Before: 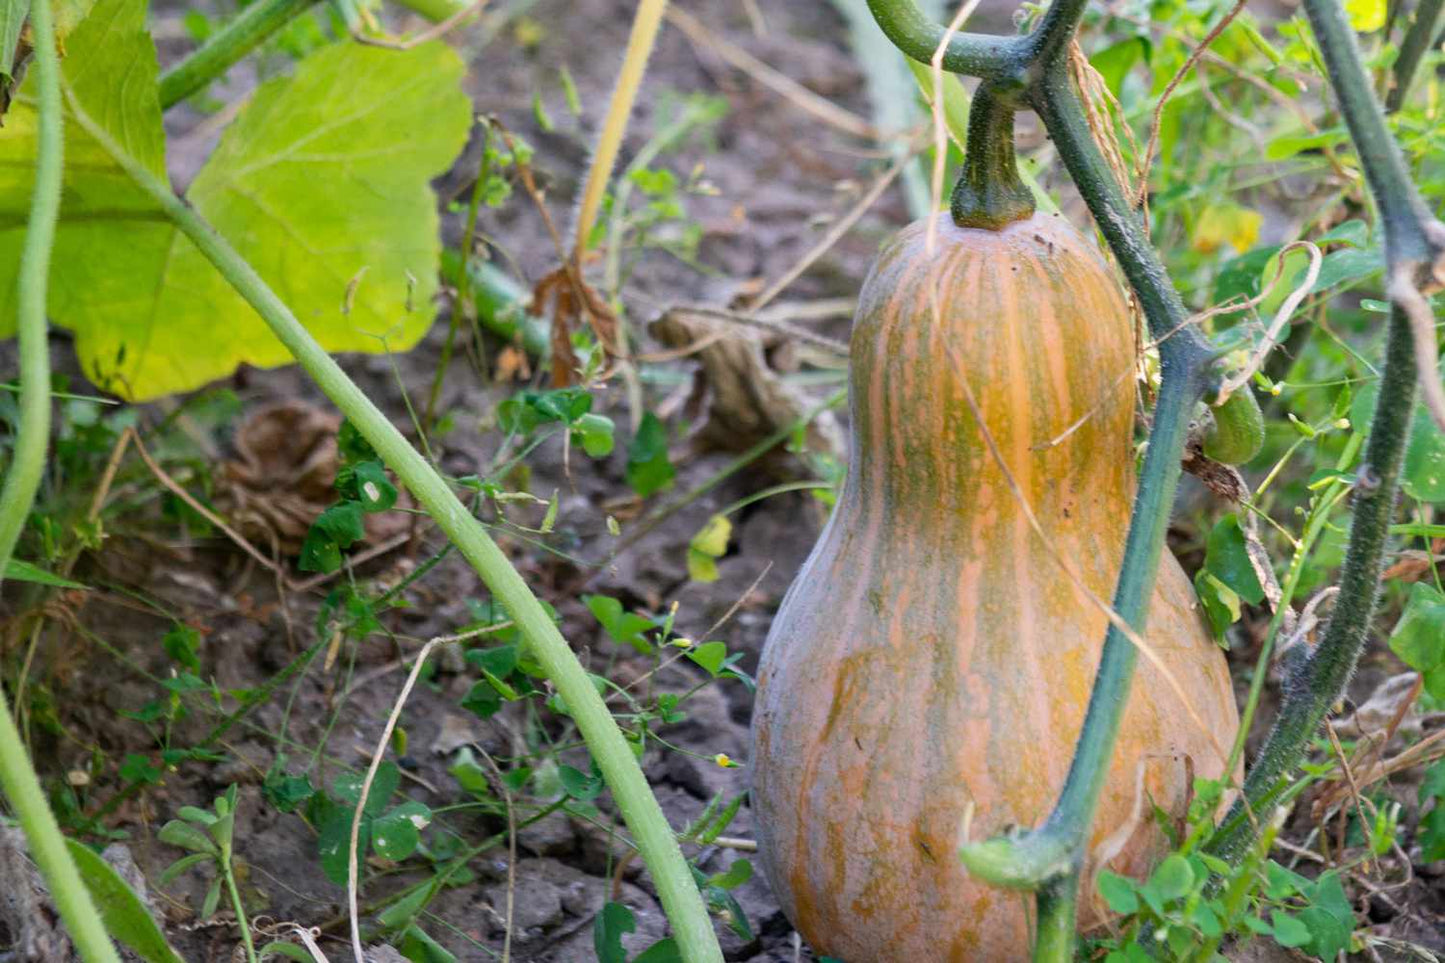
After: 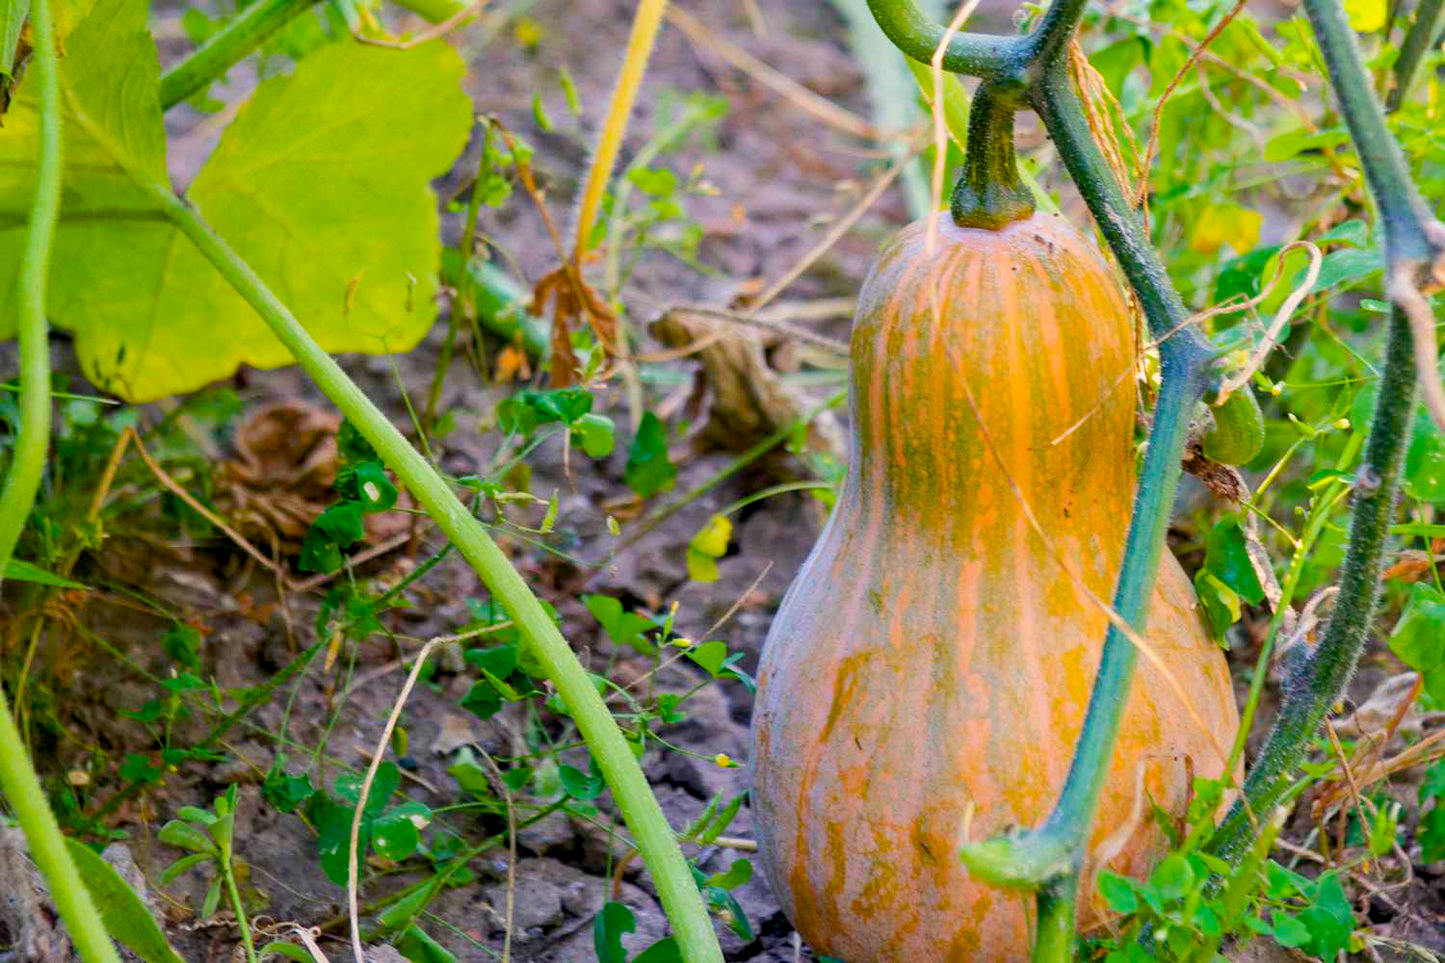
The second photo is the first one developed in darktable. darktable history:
color balance rgb: highlights gain › chroma 2.032%, highlights gain › hue 73.42°, global offset › luminance -0.501%, perceptual saturation grading › global saturation 35.959%, perceptual saturation grading › shadows 34.566%, perceptual brilliance grading › mid-tones 9.228%, perceptual brilliance grading › shadows 14.832%, global vibrance 21.828%
